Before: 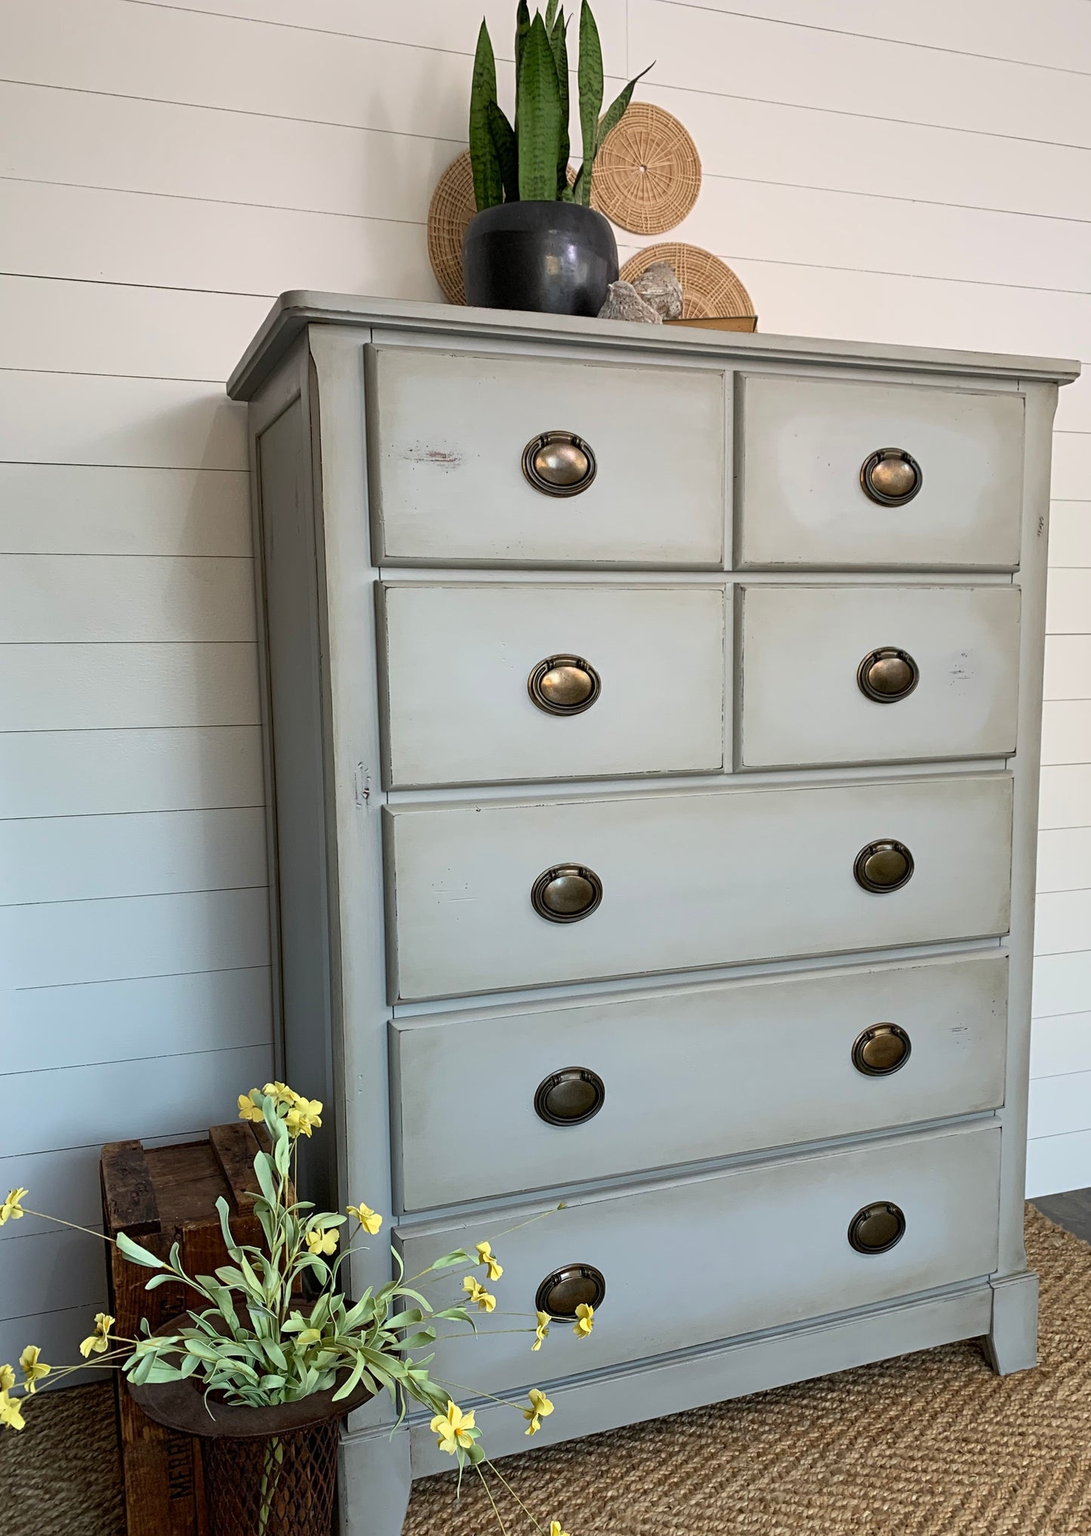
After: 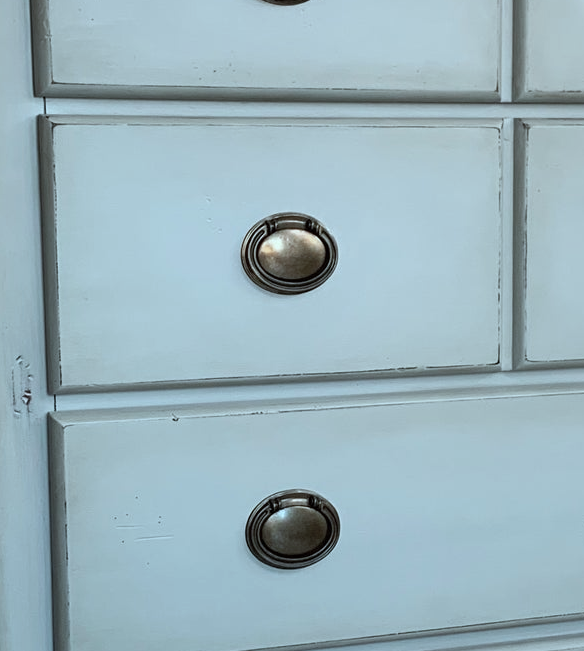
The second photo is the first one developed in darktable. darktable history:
crop: left 31.751%, top 32.172%, right 27.8%, bottom 35.83%
color correction: highlights a* -12.64, highlights b* -18.1, saturation 0.7
